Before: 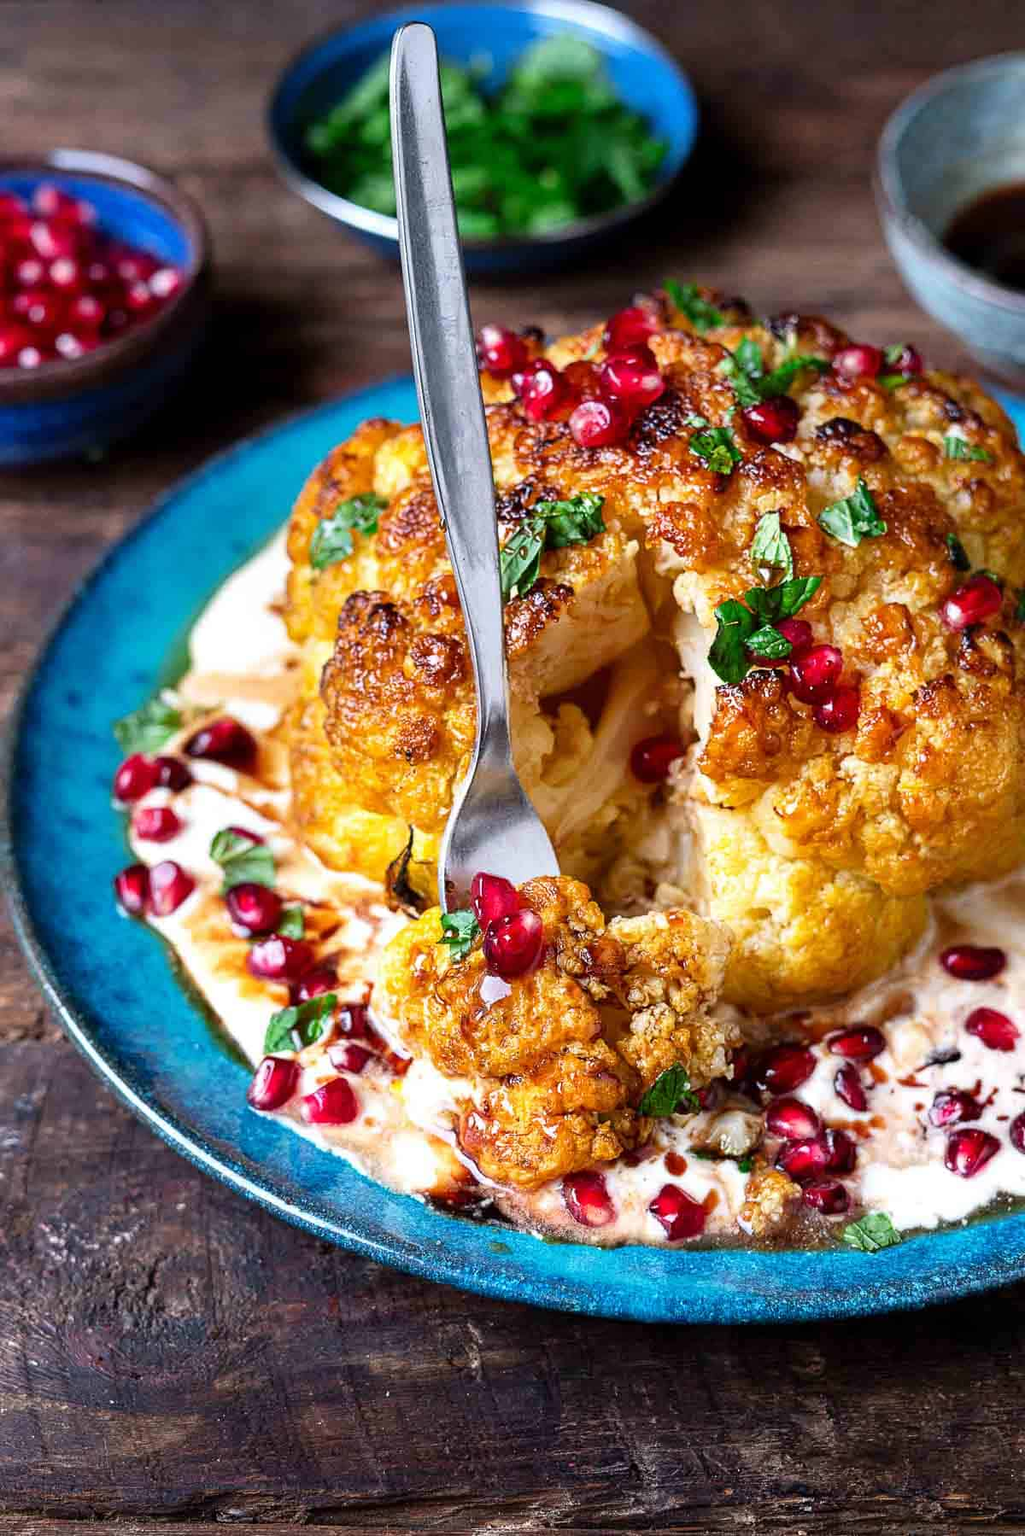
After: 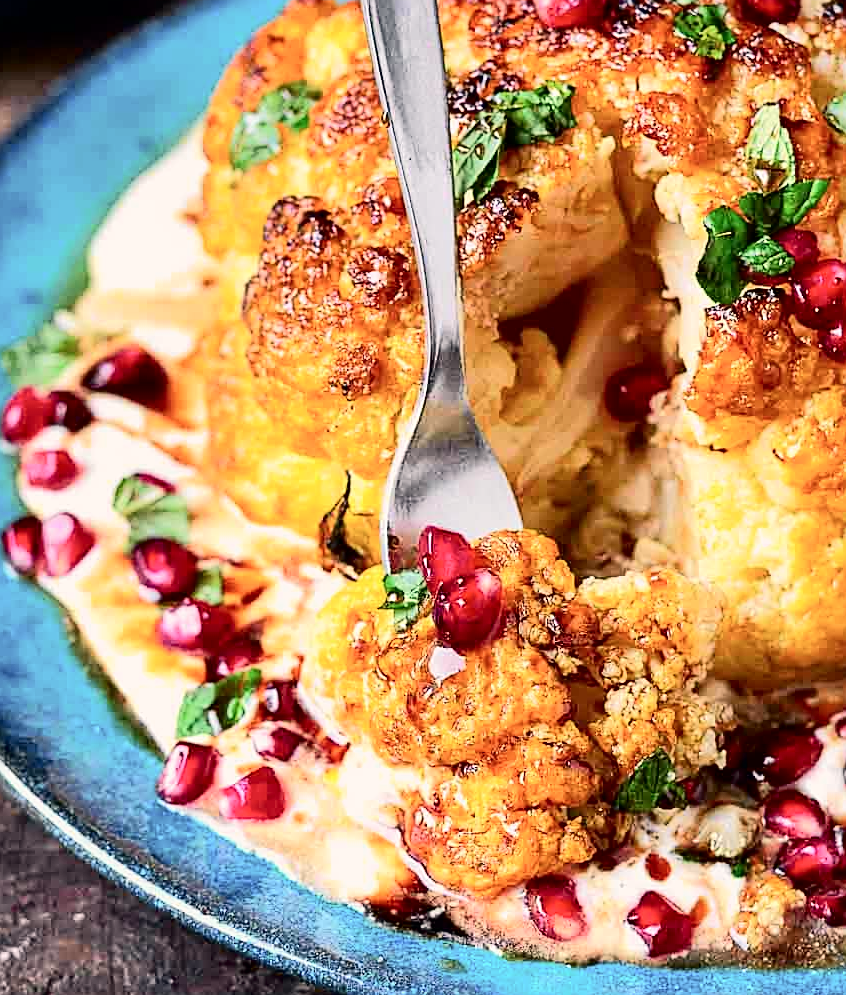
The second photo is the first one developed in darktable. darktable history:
white balance: emerald 1
tone curve: curves: ch0 [(0, 0) (0.037, 0.011) (0.135, 0.093) (0.266, 0.281) (0.461, 0.555) (0.581, 0.716) (0.675, 0.793) (0.767, 0.849) (0.91, 0.924) (1, 0.979)]; ch1 [(0, 0) (0.292, 0.278) (0.419, 0.423) (0.493, 0.492) (0.506, 0.5) (0.534, 0.529) (0.562, 0.562) (0.641, 0.663) (0.754, 0.76) (1, 1)]; ch2 [(0, 0) (0.294, 0.3) (0.361, 0.372) (0.429, 0.445) (0.478, 0.486) (0.502, 0.498) (0.518, 0.522) (0.531, 0.549) (0.561, 0.579) (0.64, 0.645) (0.7, 0.7) (0.861, 0.808) (1, 0.951)], color space Lab, independent channels, preserve colors none
crop: left 11.123%, top 27.61%, right 18.3%, bottom 17.034%
color correction: highlights a* 3.84, highlights b* 5.07
sharpen: on, module defaults
